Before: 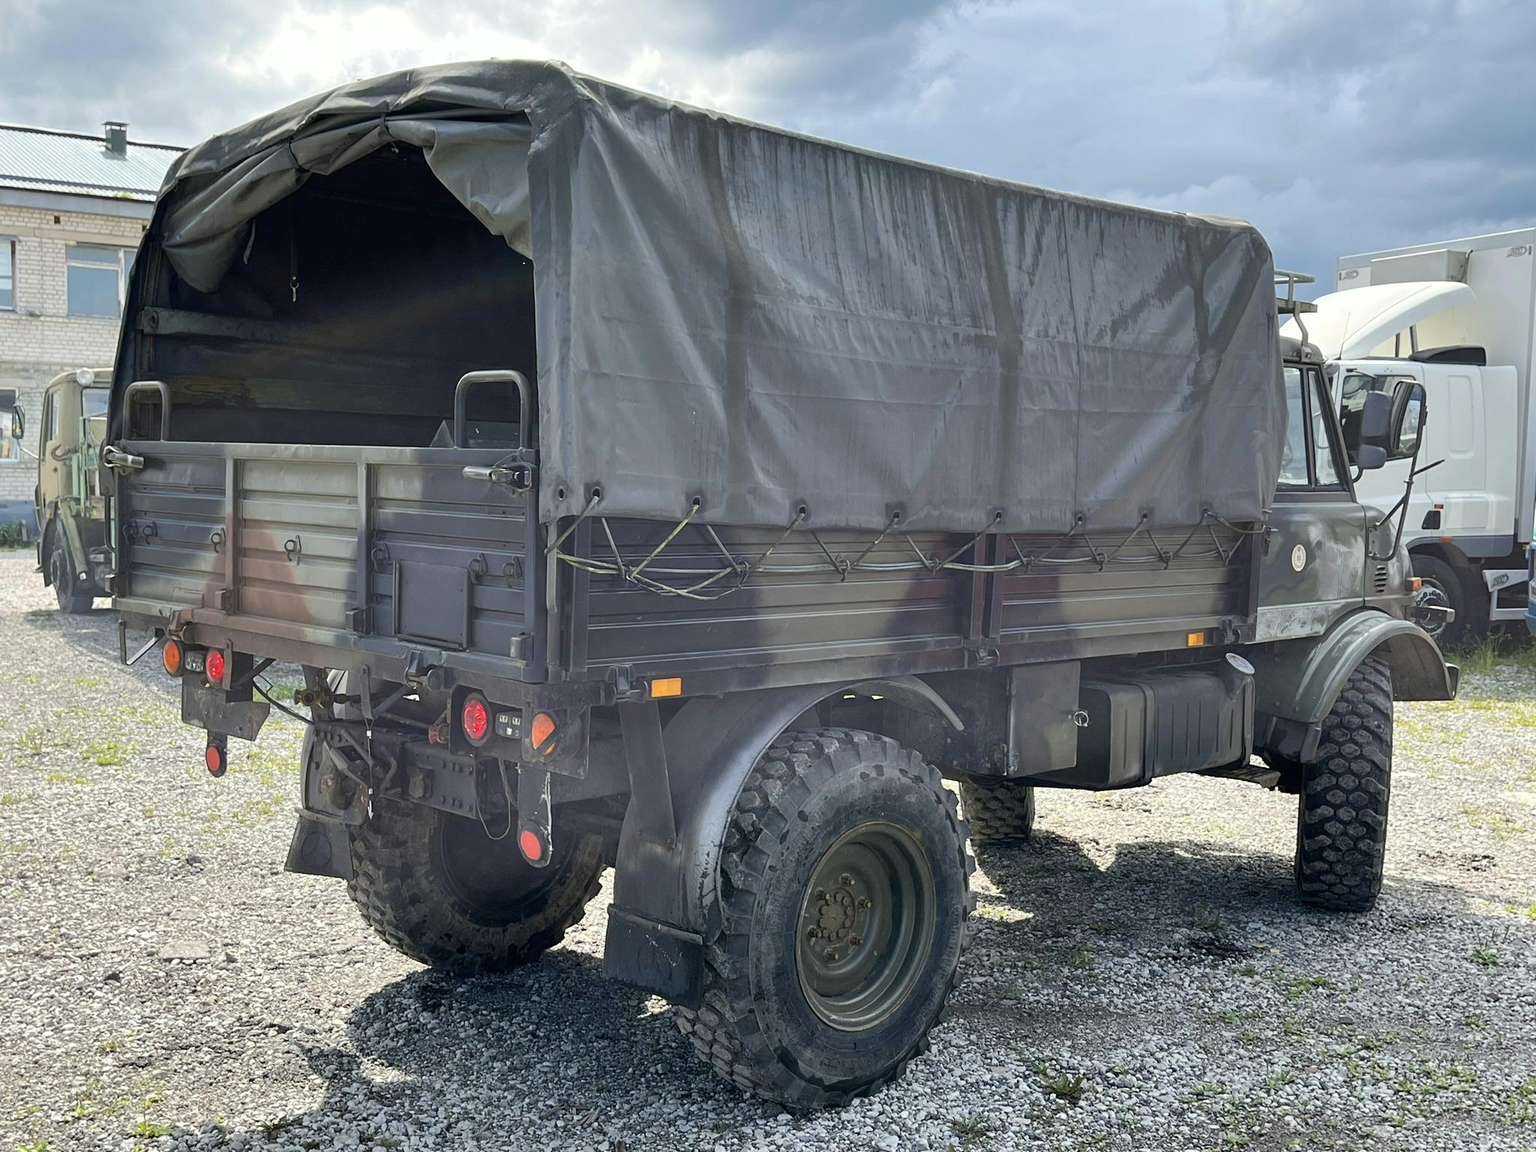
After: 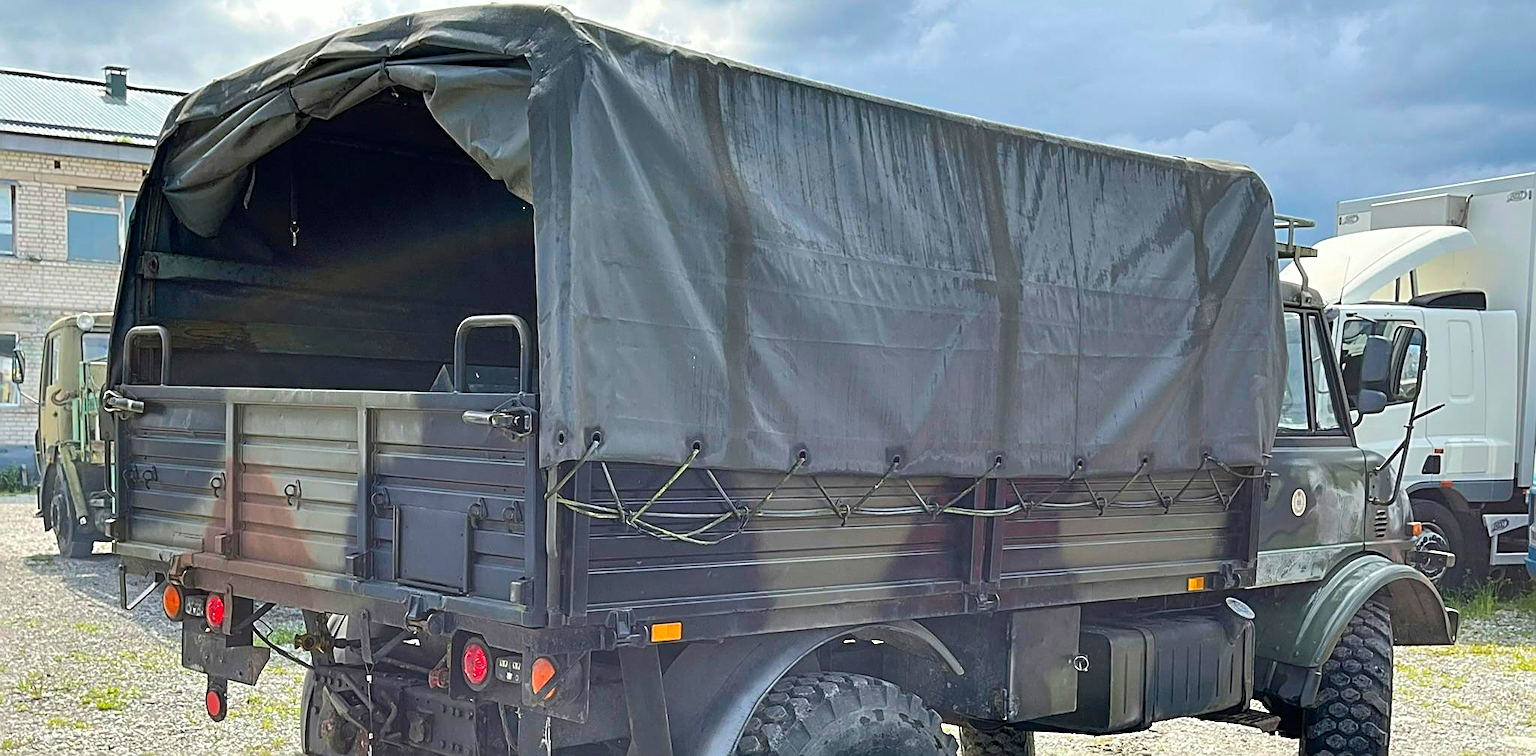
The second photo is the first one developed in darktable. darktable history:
base curve: curves: ch0 [(0, 0) (0.283, 0.295) (1, 1)]
color balance rgb: perceptual saturation grading › global saturation 7.519%, perceptual saturation grading › shadows 5.15%, global vibrance 27.646%
crop and rotate: top 4.824%, bottom 29.543%
sharpen: radius 2.721, amount 0.675
